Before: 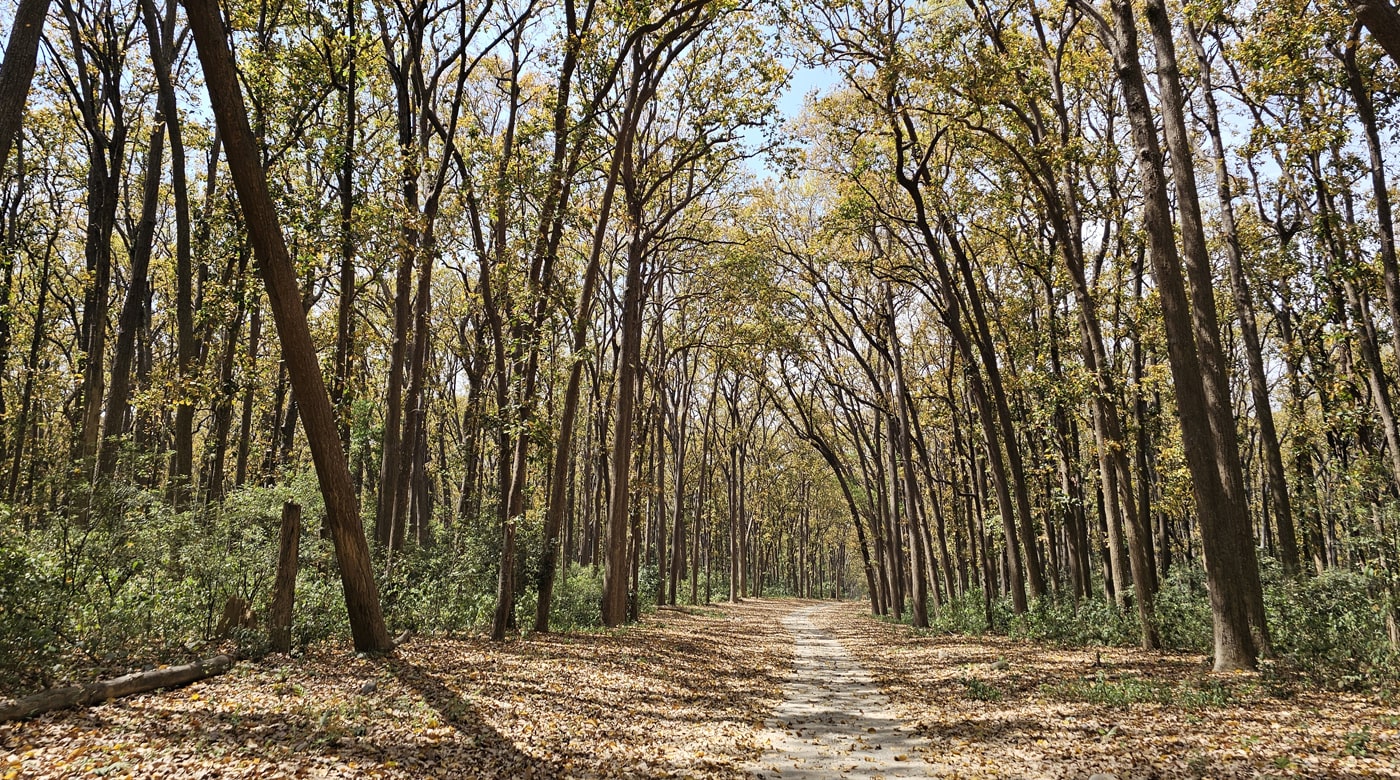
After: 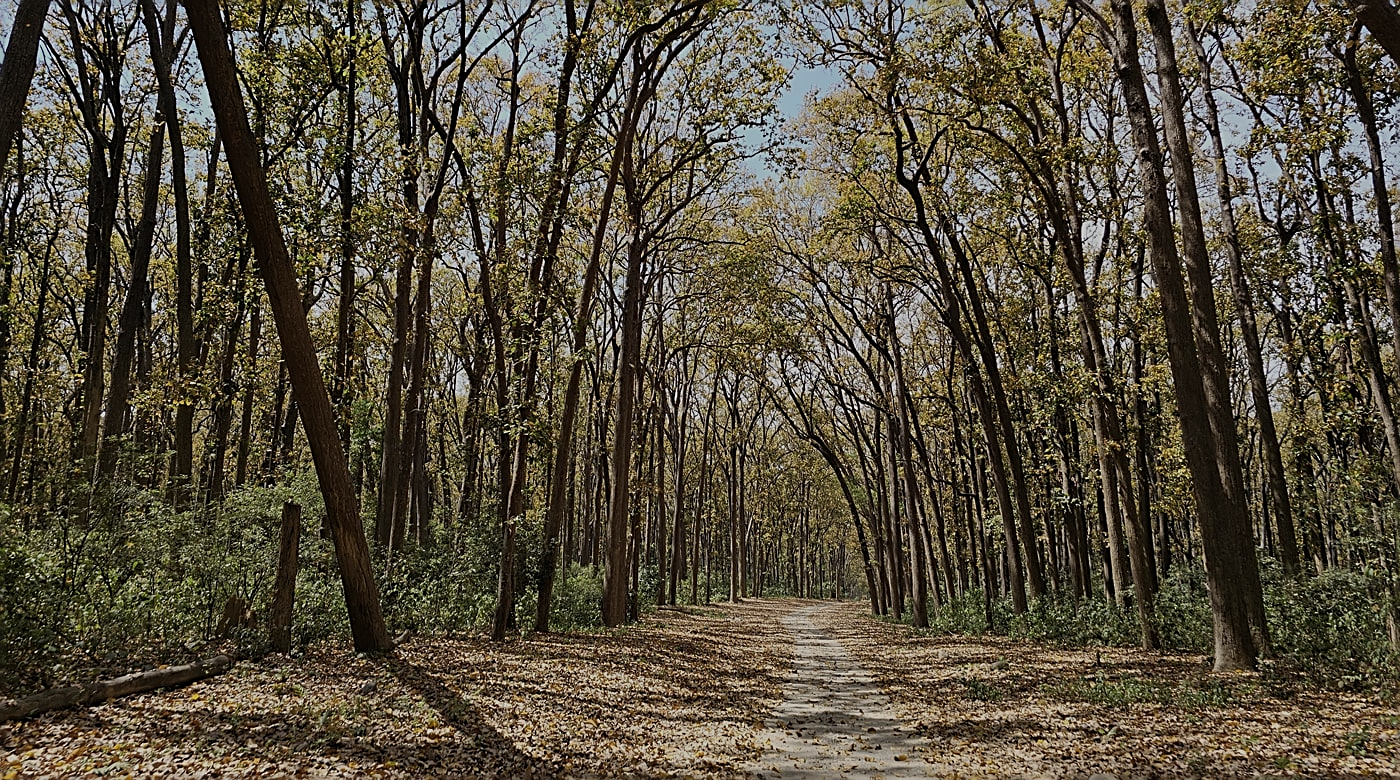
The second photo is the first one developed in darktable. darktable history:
tone equalizer: -8 EV -1.84 EV, -7 EV -1.16 EV, -6 EV -1.62 EV, smoothing diameter 25%, edges refinement/feathering 10, preserve details guided filter
sharpen: amount 0.6
exposure: exposure -1 EV, compensate highlight preservation false
rgb levels: preserve colors max RGB
